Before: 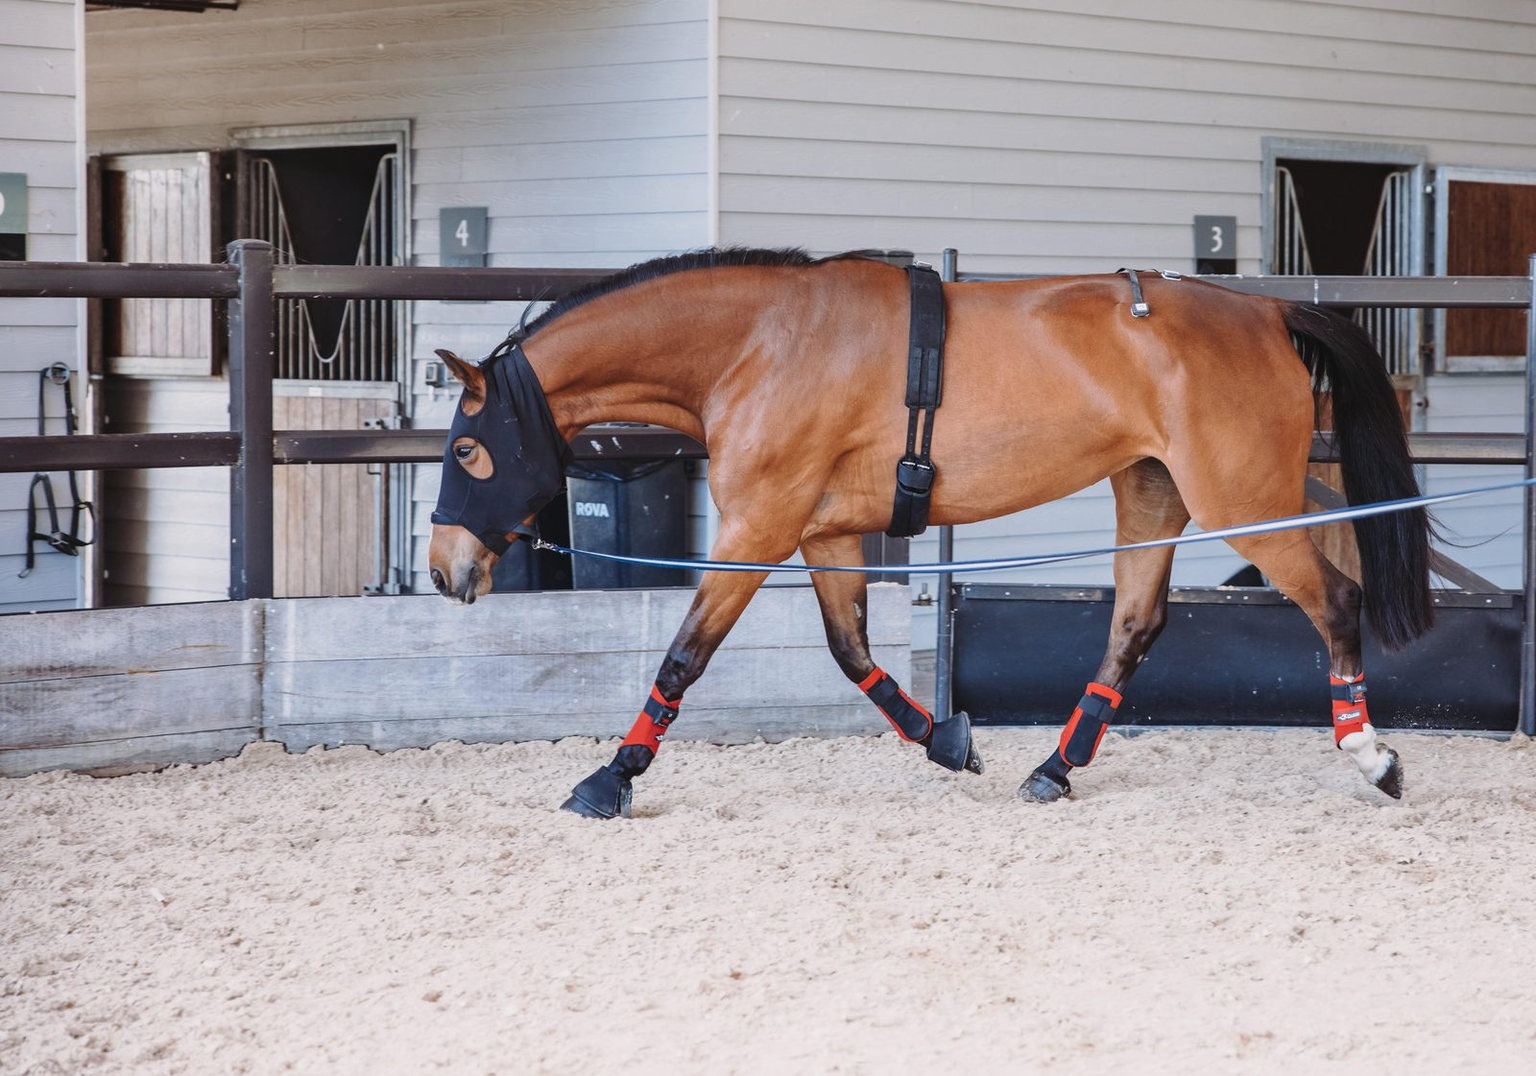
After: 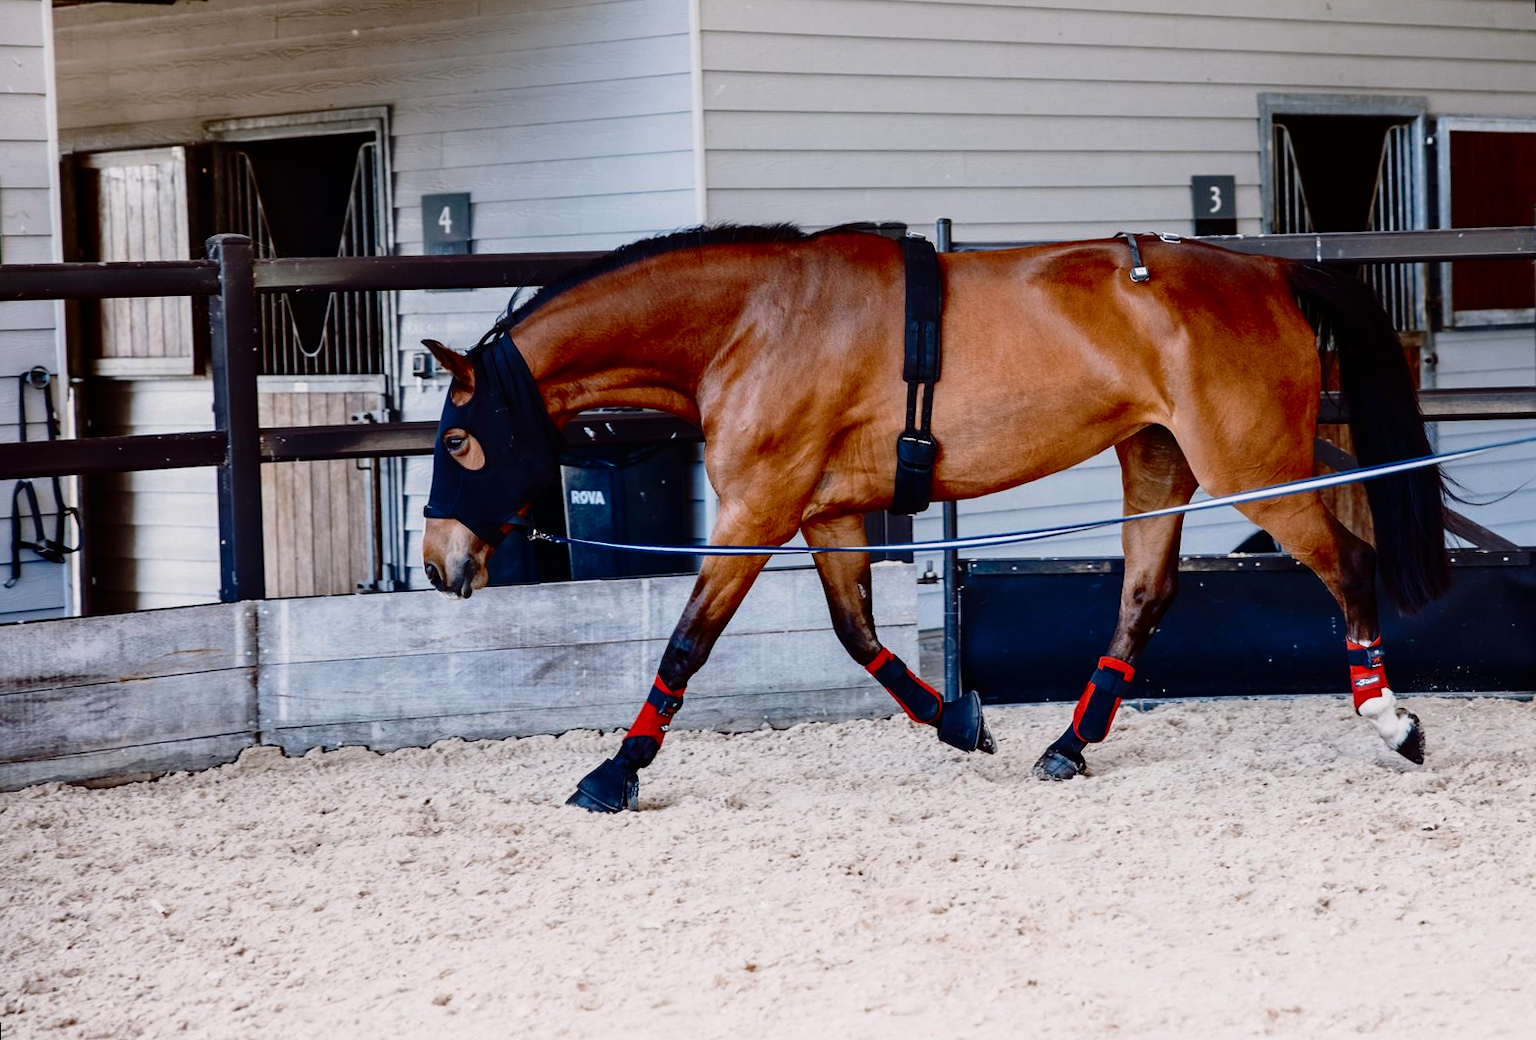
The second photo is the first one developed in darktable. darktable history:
white balance: emerald 1
rotate and perspective: rotation -2°, crop left 0.022, crop right 0.978, crop top 0.049, crop bottom 0.951
contrast brightness saturation: contrast 0.19, brightness -0.24, saturation 0.11
base curve: curves: ch0 [(0, 0) (0.073, 0.04) (0.157, 0.139) (0.492, 0.492) (0.758, 0.758) (1, 1)], preserve colors none
